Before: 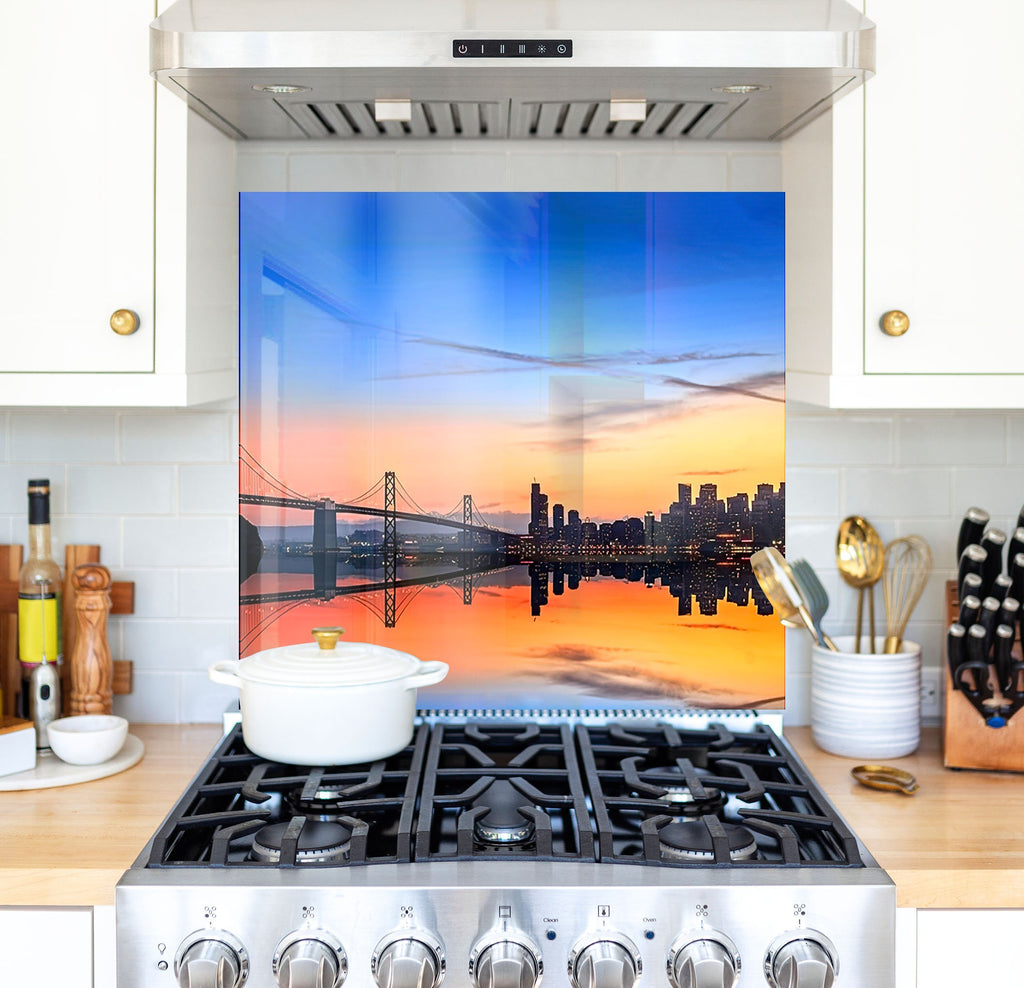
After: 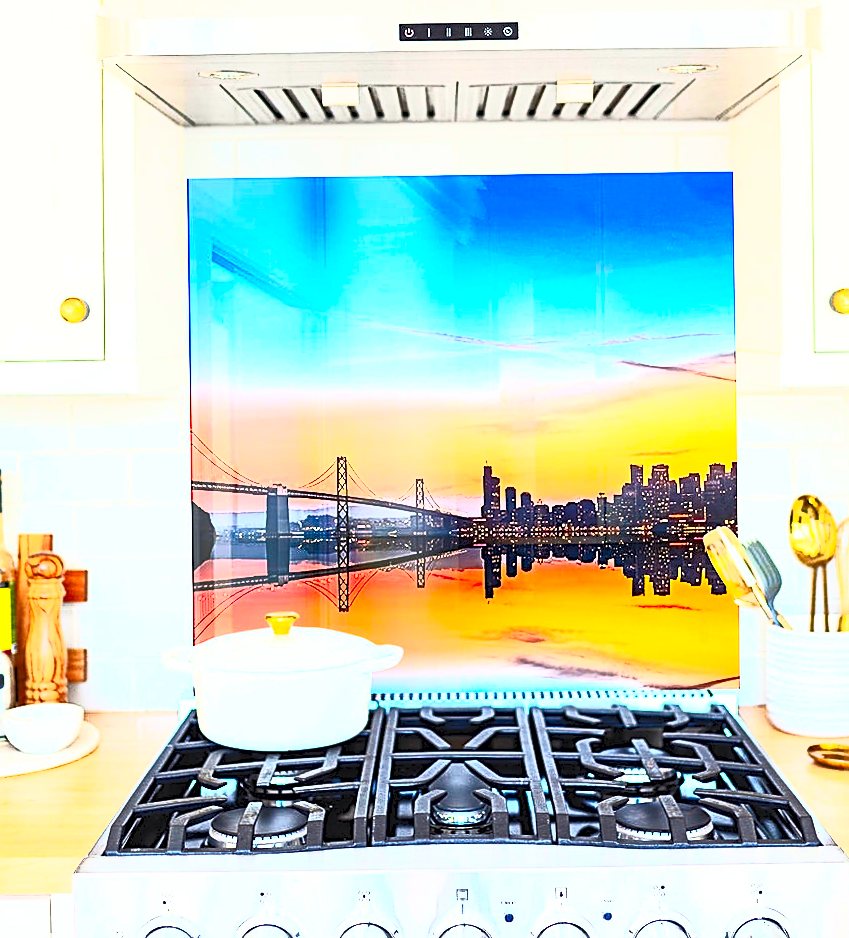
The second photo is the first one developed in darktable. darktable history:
sharpen: amount 1.01
crop and rotate: angle 0.746°, left 4.14%, top 1.086%, right 11.812%, bottom 2.691%
contrast brightness saturation: contrast 0.991, brightness 0.98, saturation 0.994
